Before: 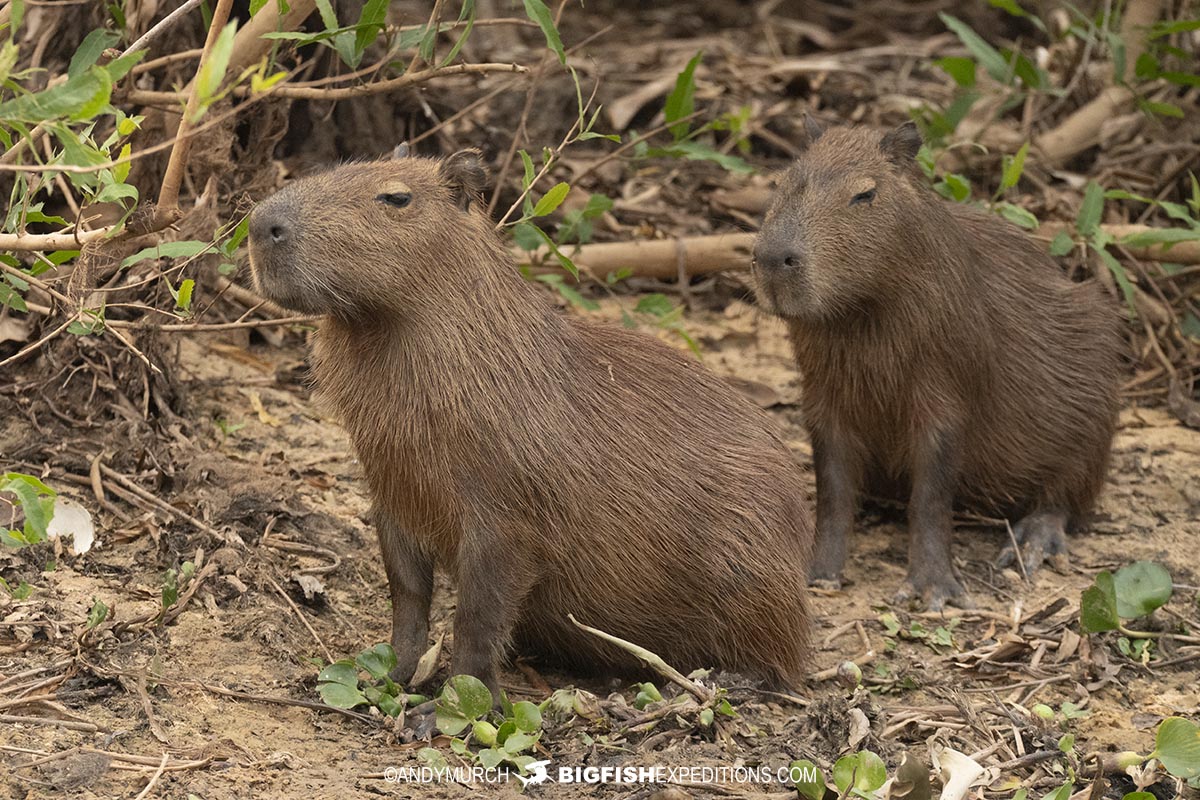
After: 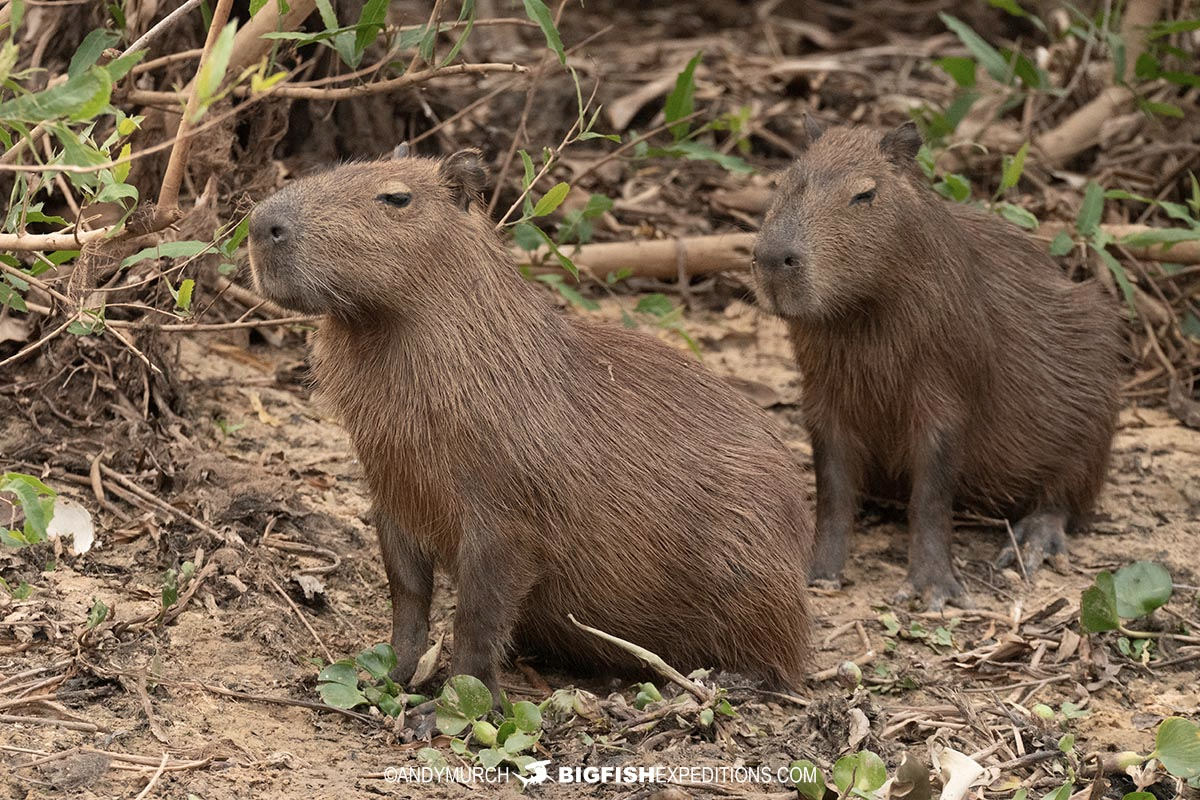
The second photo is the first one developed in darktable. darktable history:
contrast brightness saturation: contrast 0.065, brightness -0.008, saturation -0.24
